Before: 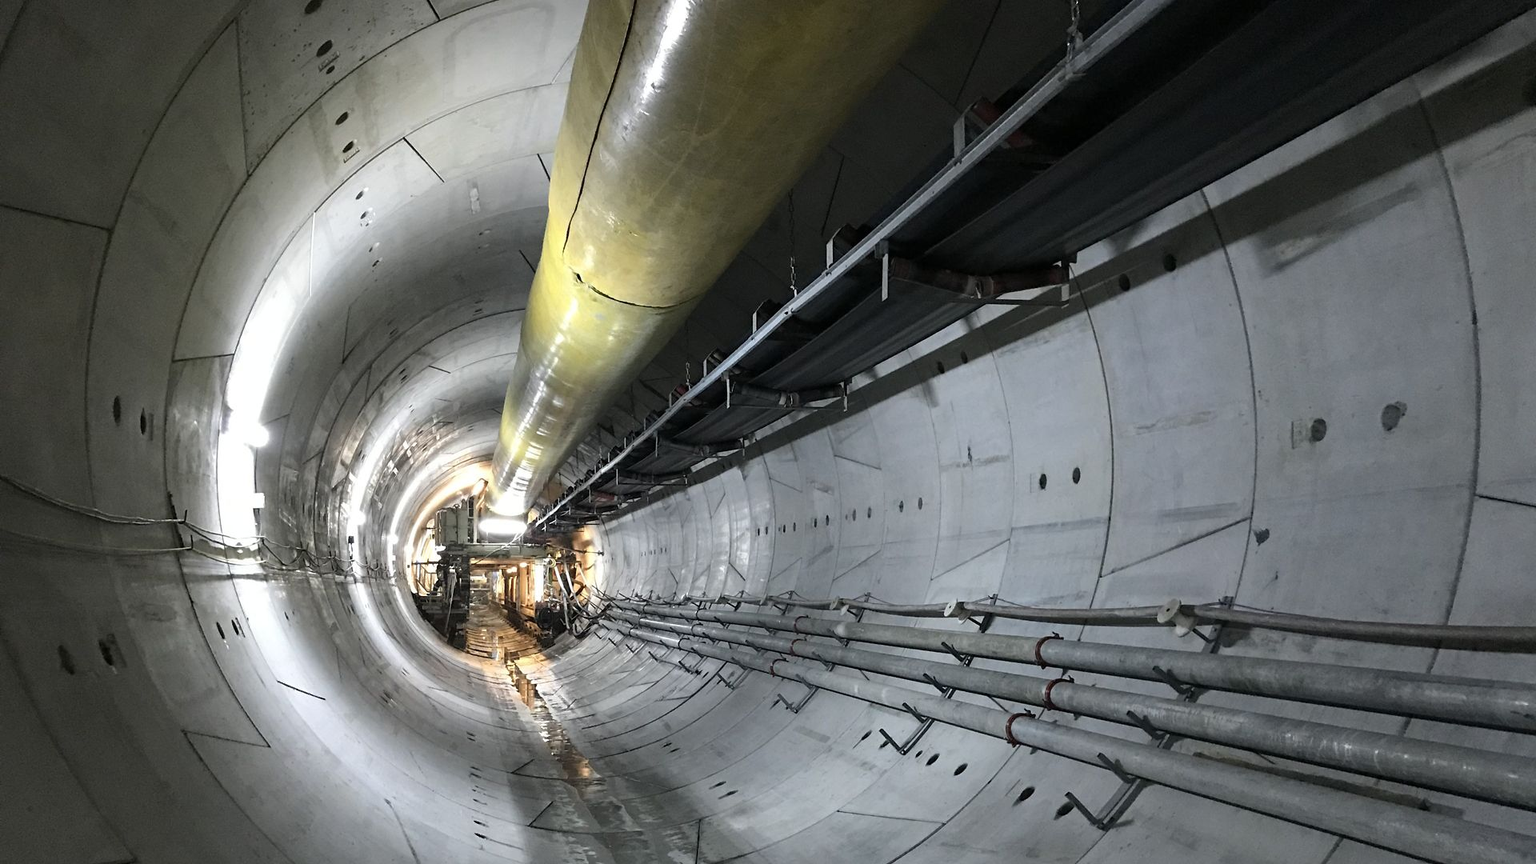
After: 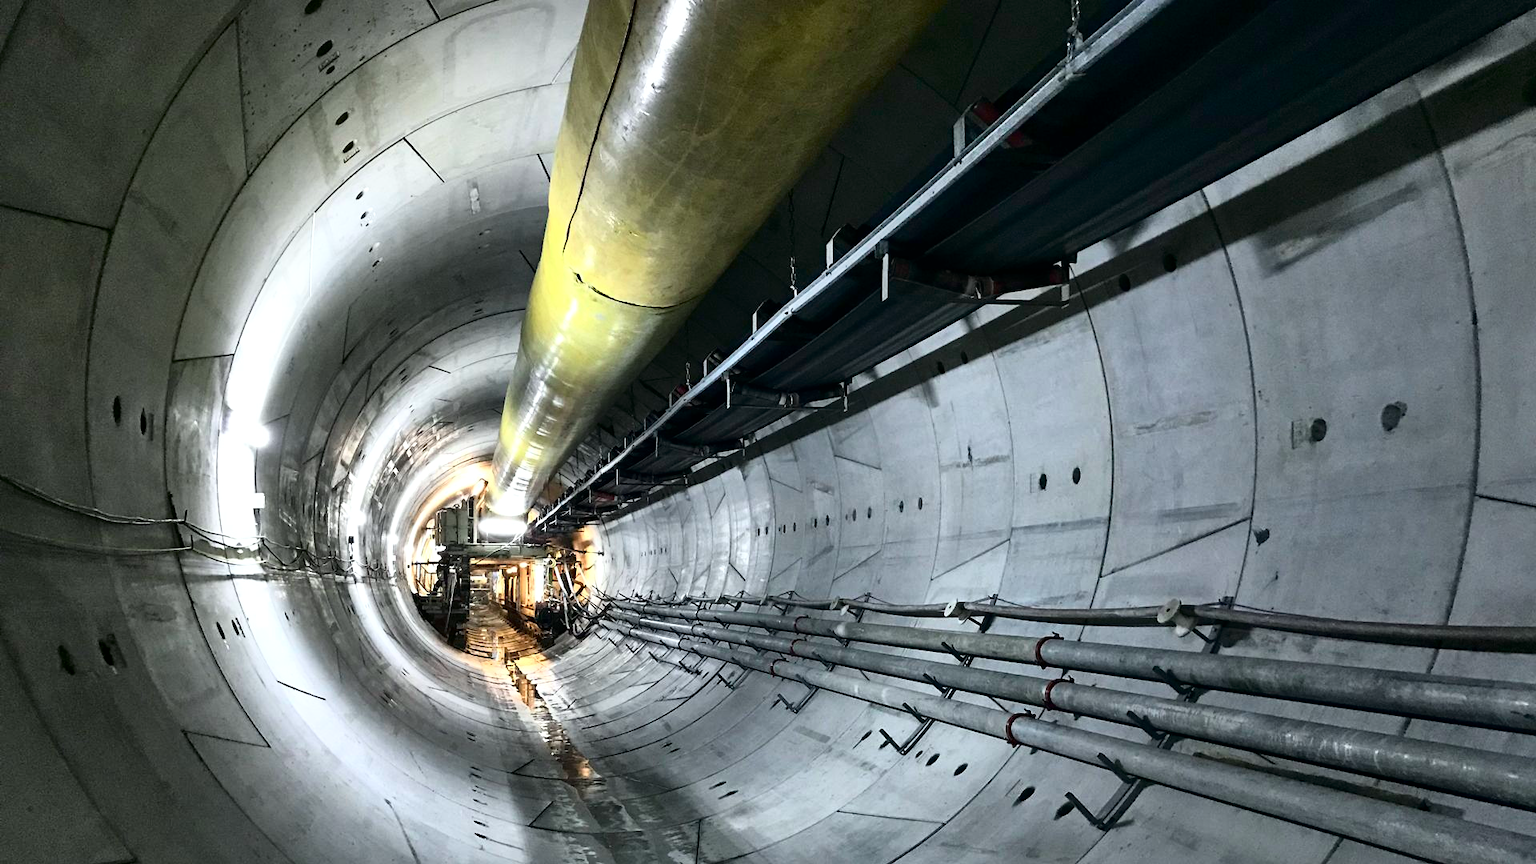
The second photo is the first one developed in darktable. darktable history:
tone curve: curves: ch0 [(0, 0) (0.139, 0.067) (0.319, 0.269) (0.498, 0.505) (0.725, 0.824) (0.864, 0.945) (0.985, 1)]; ch1 [(0, 0) (0.291, 0.197) (0.456, 0.426) (0.495, 0.488) (0.557, 0.578) (0.599, 0.644) (0.702, 0.786) (1, 1)]; ch2 [(0, 0) (0.125, 0.089) (0.353, 0.329) (0.447, 0.43) (0.557, 0.566) (0.63, 0.667) (1, 1)], color space Lab, independent channels, preserve colors none
shadows and highlights: radius 100.41, shadows 50.55, highlights -64.36, highlights color adjustment 49.82%, soften with gaussian
rgb levels: preserve colors max RGB
local contrast: mode bilateral grid, contrast 20, coarseness 50, detail 120%, midtone range 0.2
